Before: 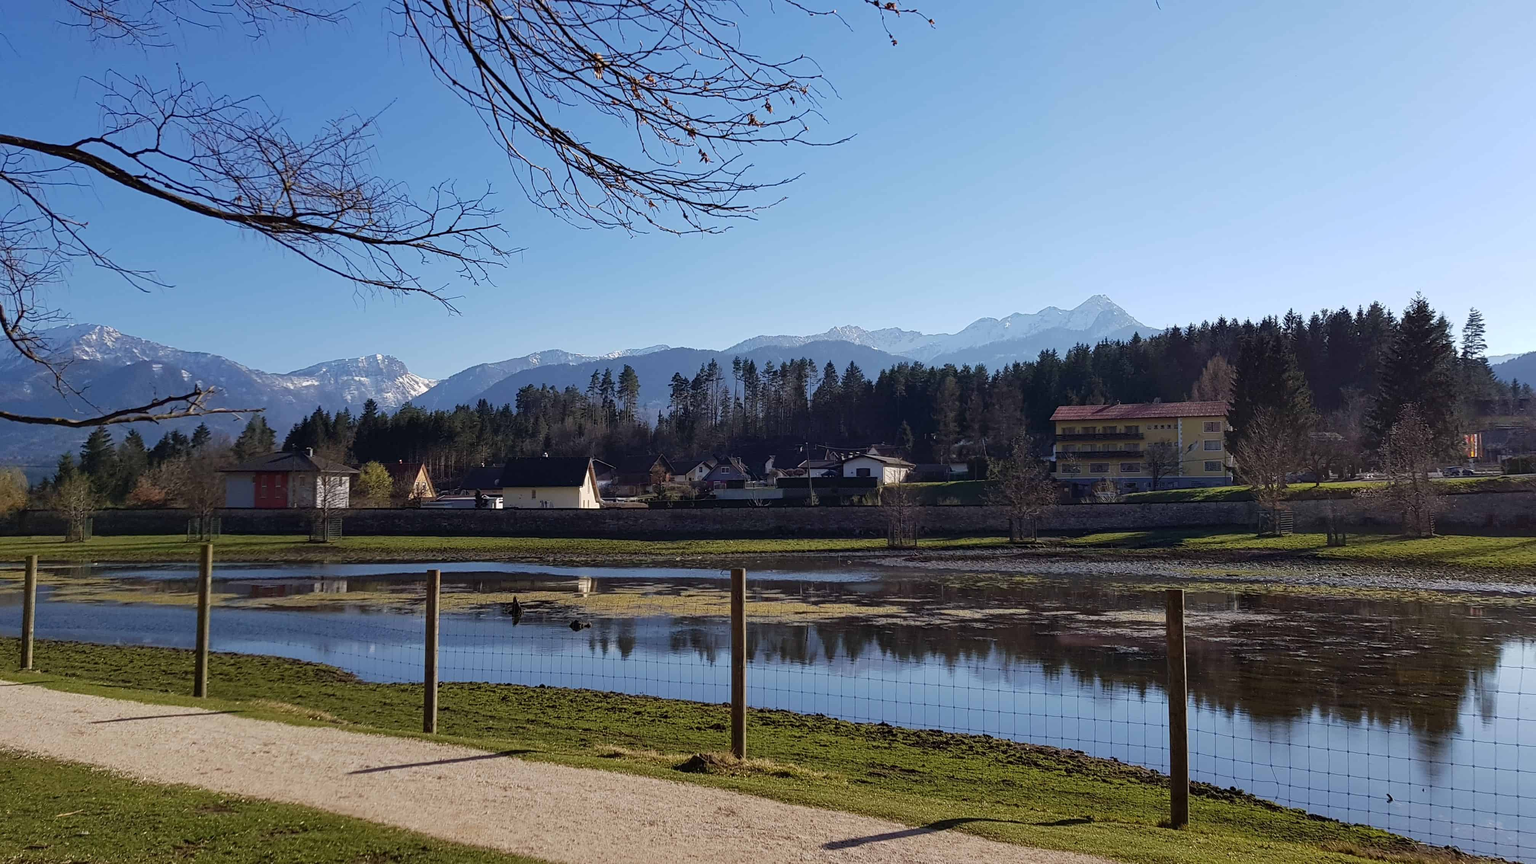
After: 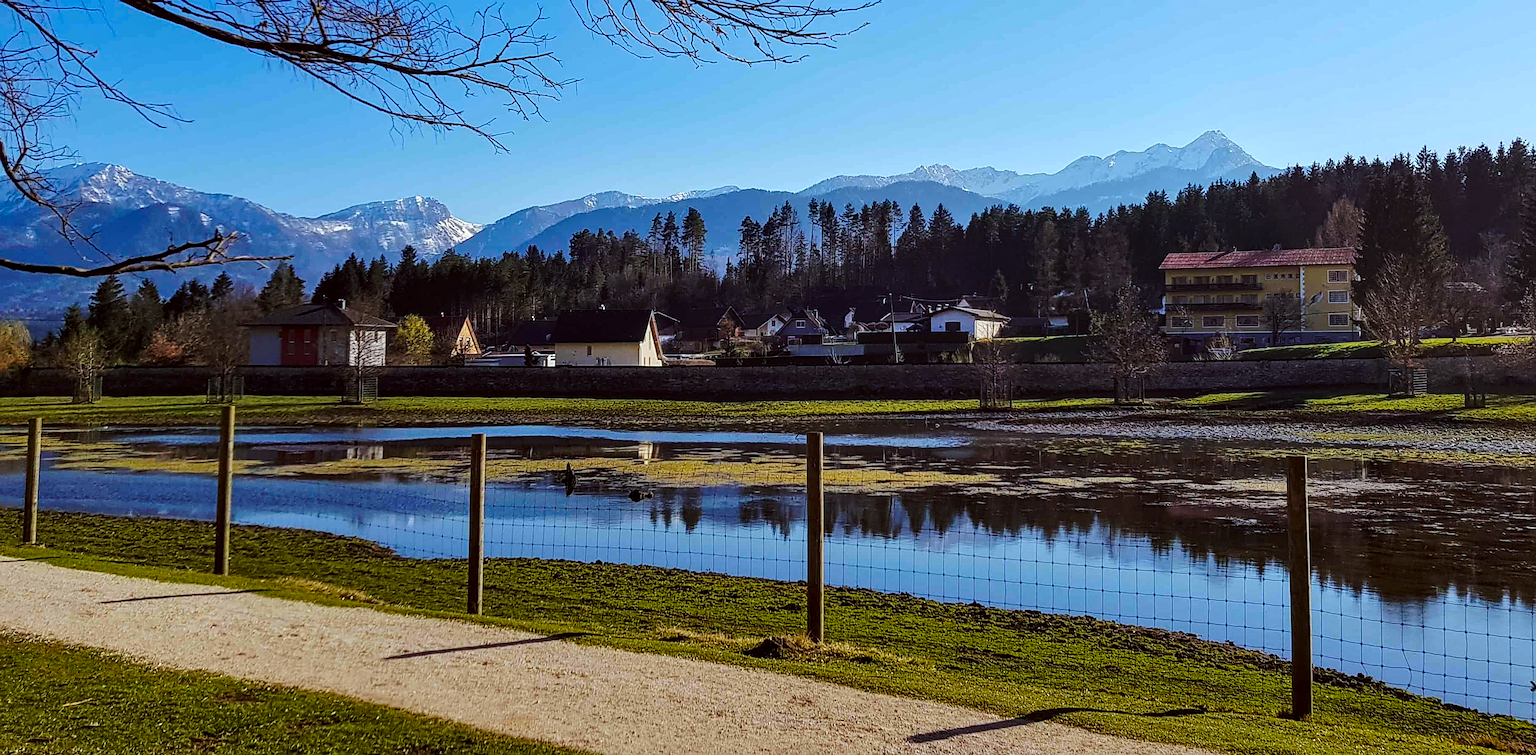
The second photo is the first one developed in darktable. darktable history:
crop: top 20.475%, right 9.356%, bottom 0.286%
local contrast: on, module defaults
shadows and highlights: shadows 36.7, highlights -26.8, soften with gaussian
color balance rgb: perceptual saturation grading › global saturation 16.038%, global vibrance 24.692%
sharpen: on, module defaults
color correction: highlights a* -4.88, highlights b* -2.98, shadows a* 4.16, shadows b* 4.3
base curve: curves: ch0 [(0, 0) (0.073, 0.04) (0.157, 0.139) (0.492, 0.492) (0.758, 0.758) (1, 1)], preserve colors none
color zones: curves: ch0 [(0.068, 0.464) (0.25, 0.5) (0.48, 0.508) (0.75, 0.536) (0.886, 0.476) (0.967, 0.456)]; ch1 [(0.066, 0.456) (0.25, 0.5) (0.616, 0.508) (0.746, 0.56) (0.934, 0.444)]
